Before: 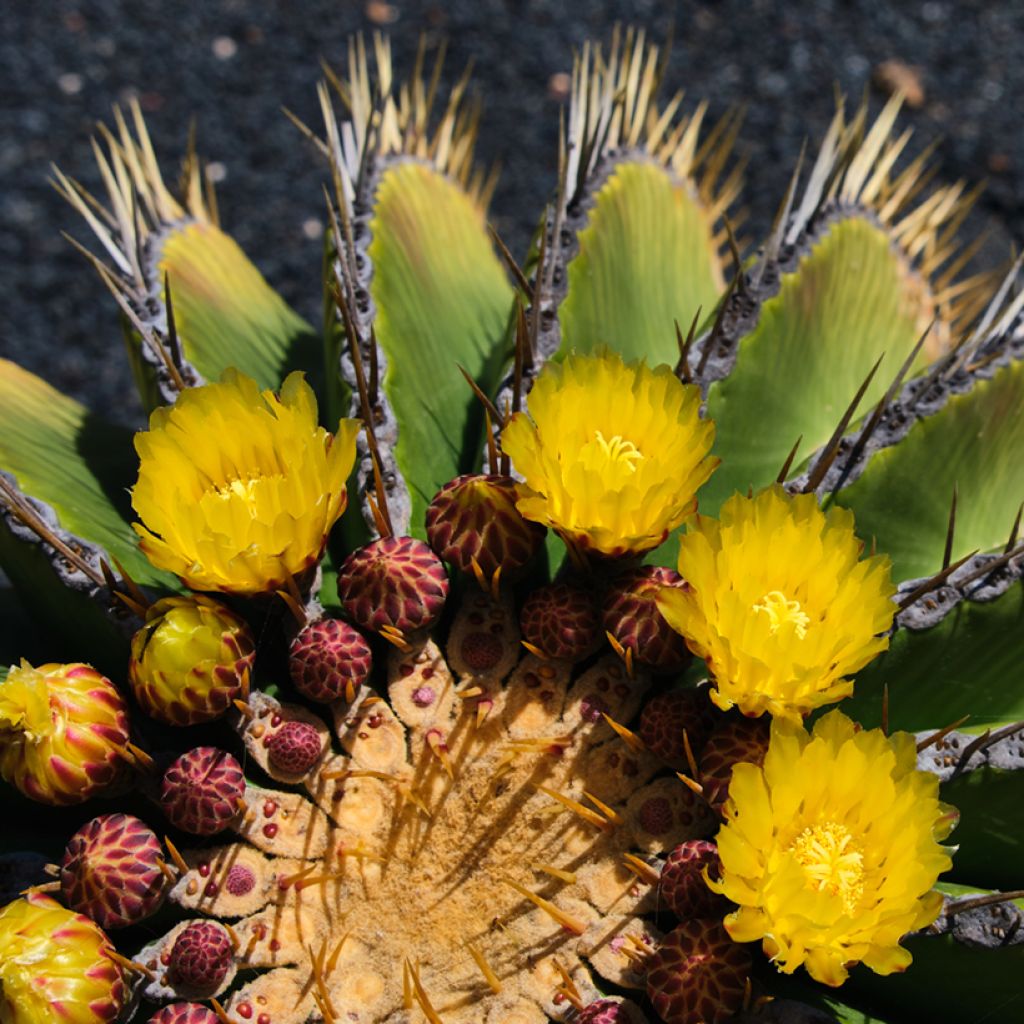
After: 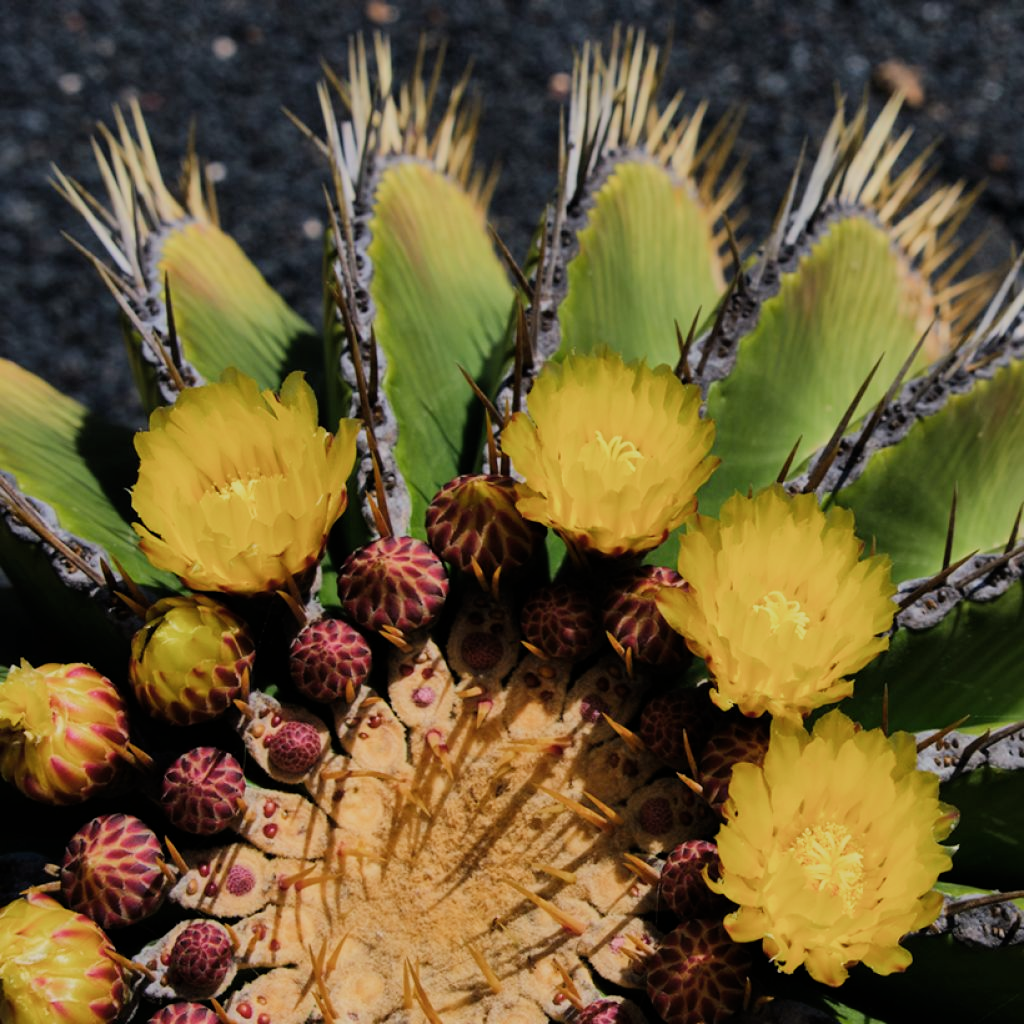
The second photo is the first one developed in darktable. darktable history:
filmic rgb: black relative exposure -16 EV, white relative exposure 6.09 EV, hardness 5.23, color science v4 (2020)
